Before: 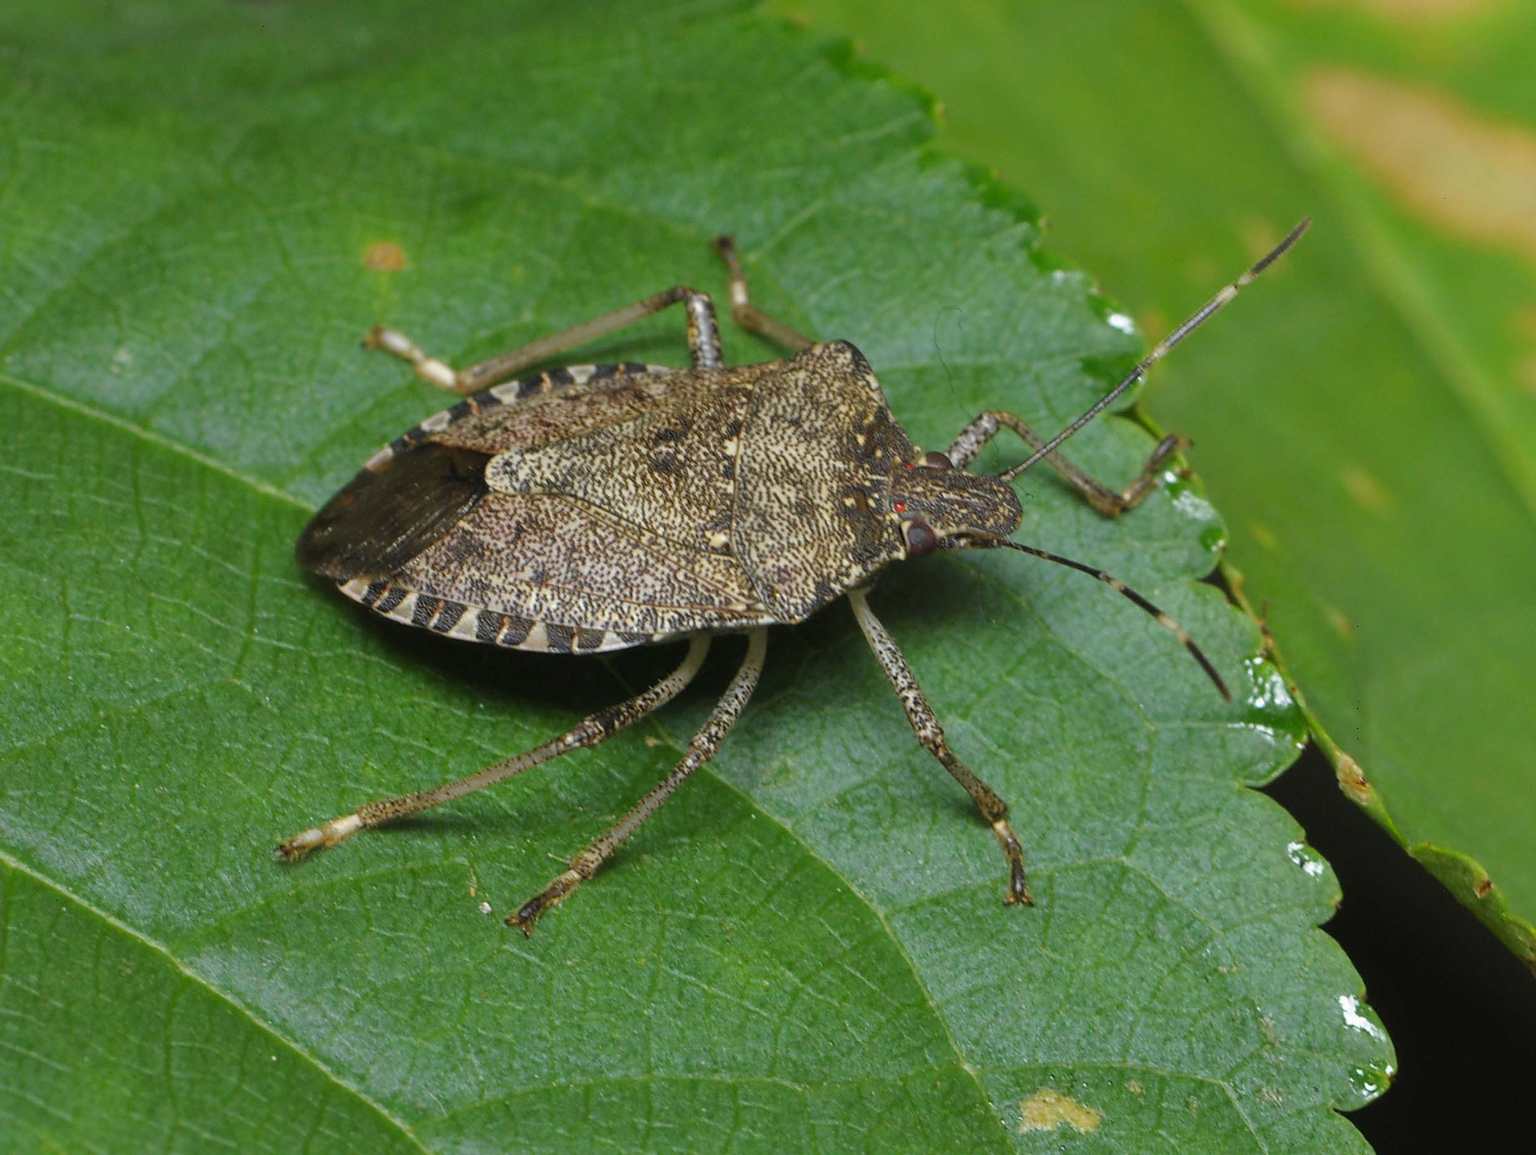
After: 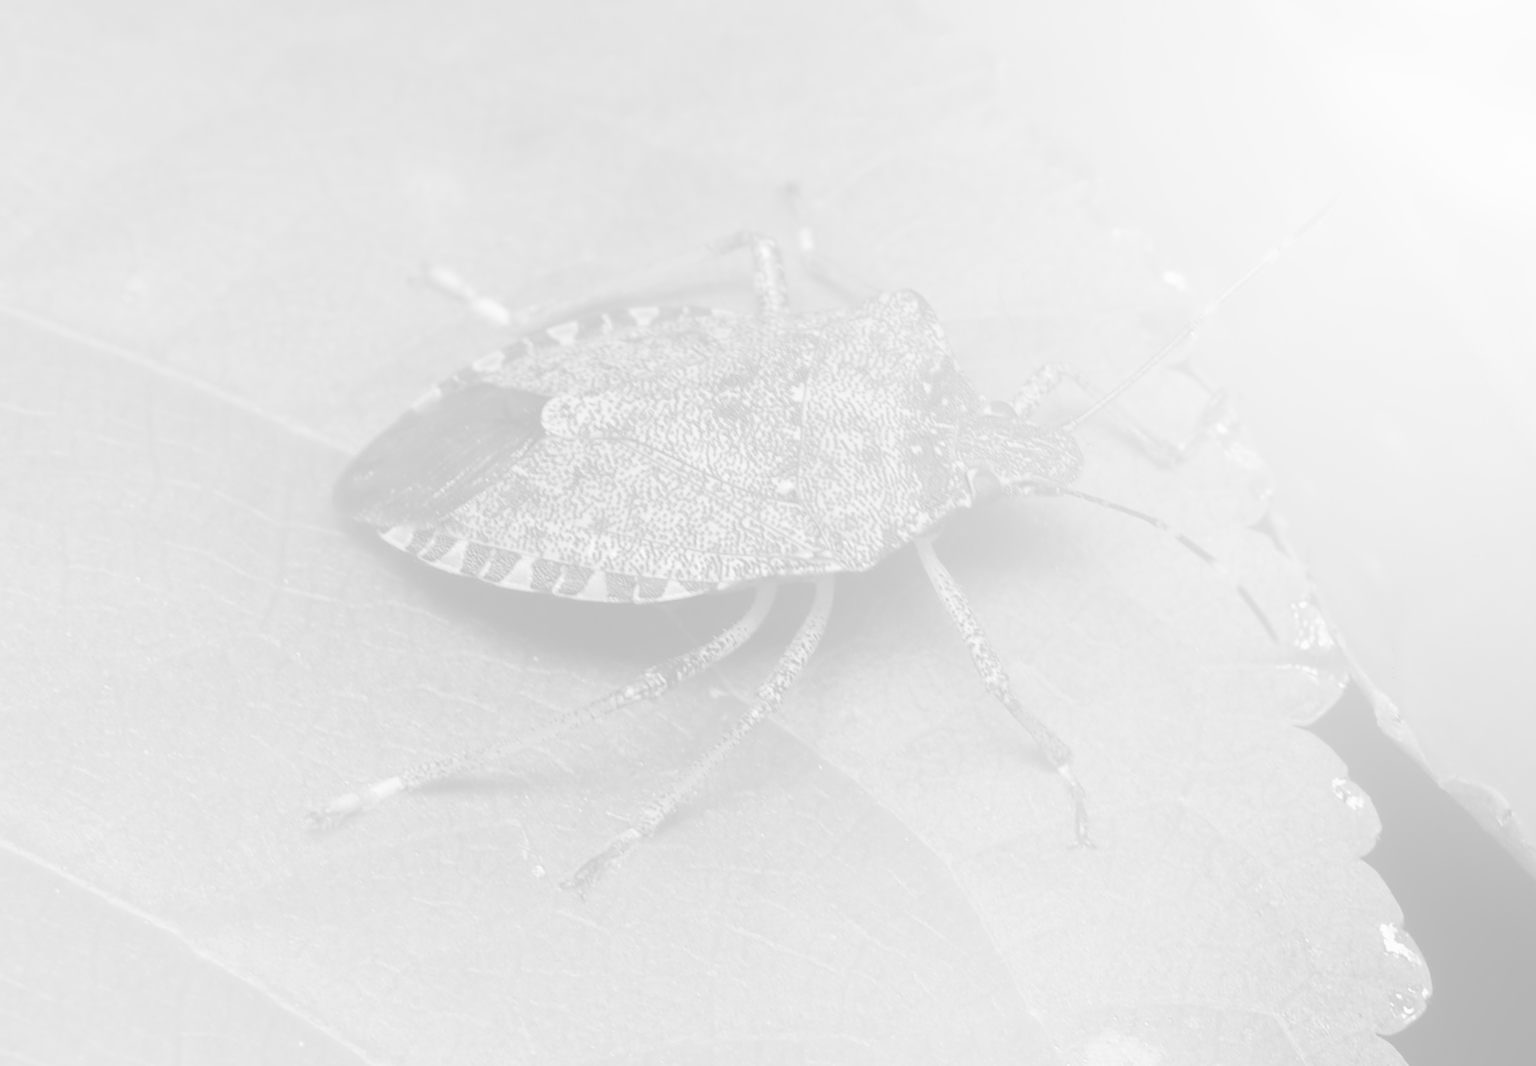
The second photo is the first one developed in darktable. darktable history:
monochrome: a -6.99, b 35.61, size 1.4
rotate and perspective: rotation -0.013°, lens shift (vertical) -0.027, lens shift (horizontal) 0.178, crop left 0.016, crop right 0.989, crop top 0.082, crop bottom 0.918
bloom: size 85%, threshold 5%, strength 85%
tone equalizer: -7 EV 0.13 EV, smoothing diameter 25%, edges refinement/feathering 10, preserve details guided filter
